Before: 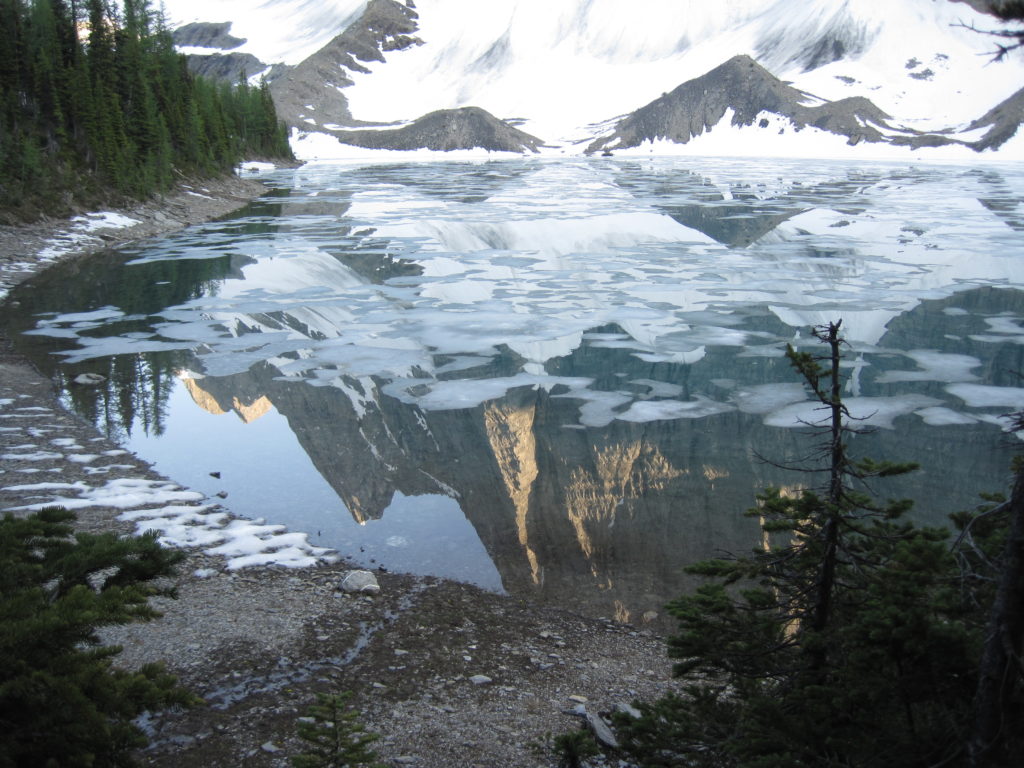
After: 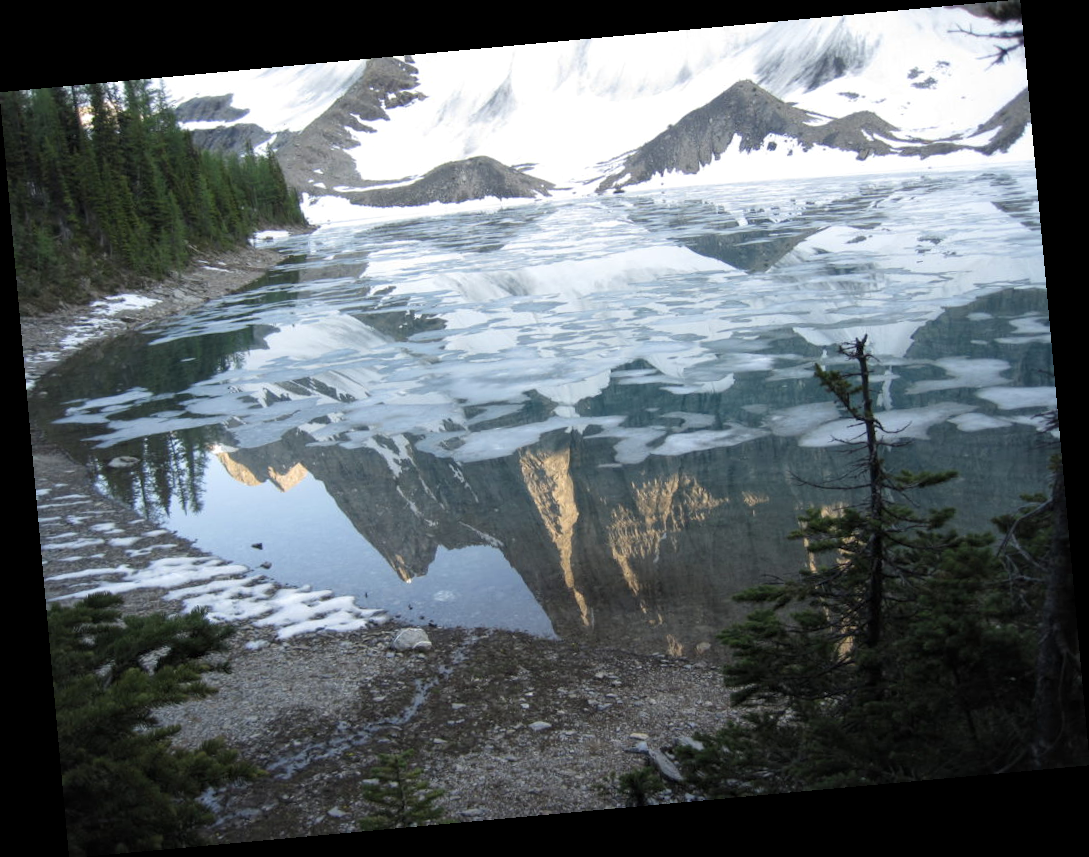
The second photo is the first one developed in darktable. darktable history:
local contrast: highlights 100%, shadows 100%, detail 120%, midtone range 0.2
rotate and perspective: rotation -5.2°, automatic cropping off
